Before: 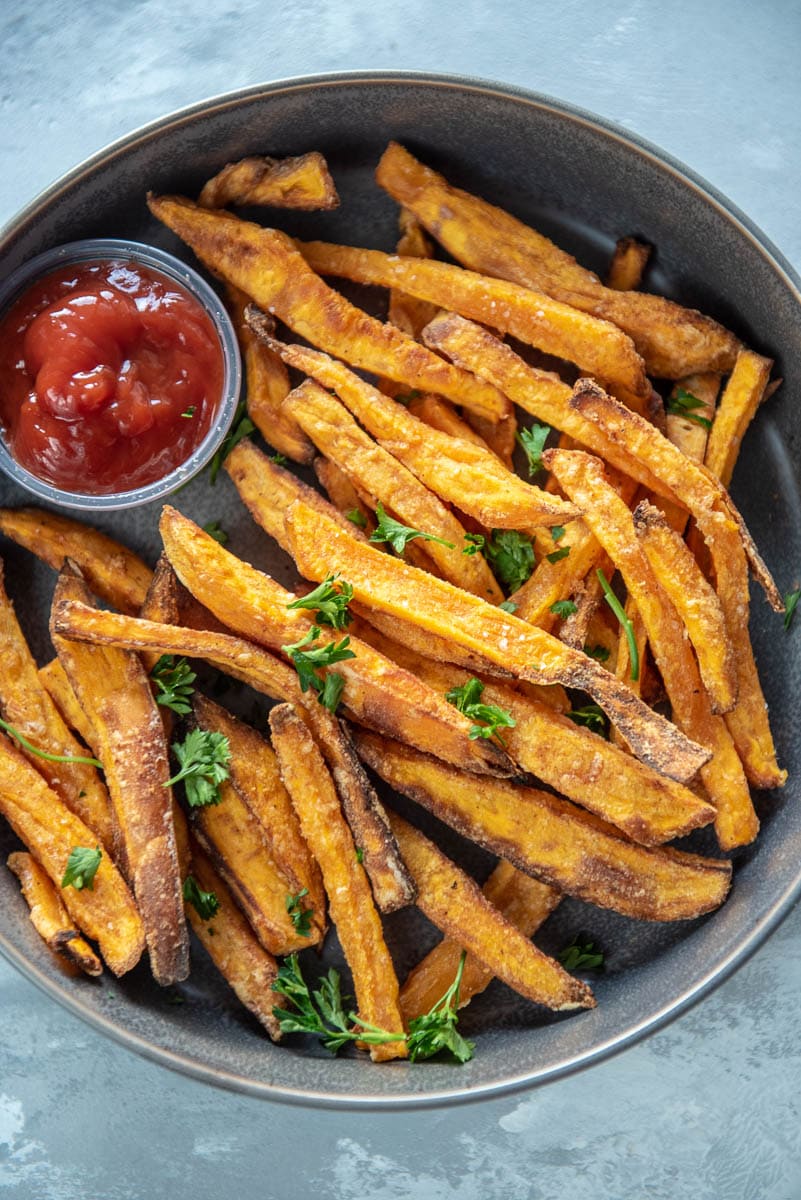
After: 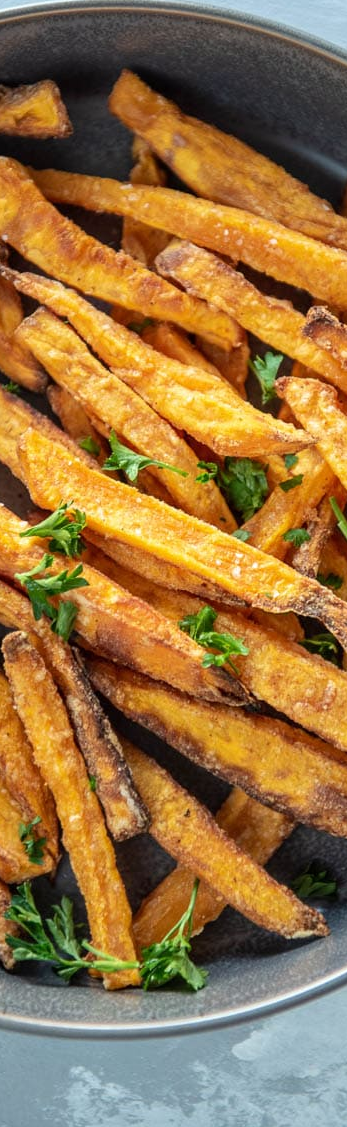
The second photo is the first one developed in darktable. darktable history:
crop: left 33.452%, top 6.025%, right 23.155%
